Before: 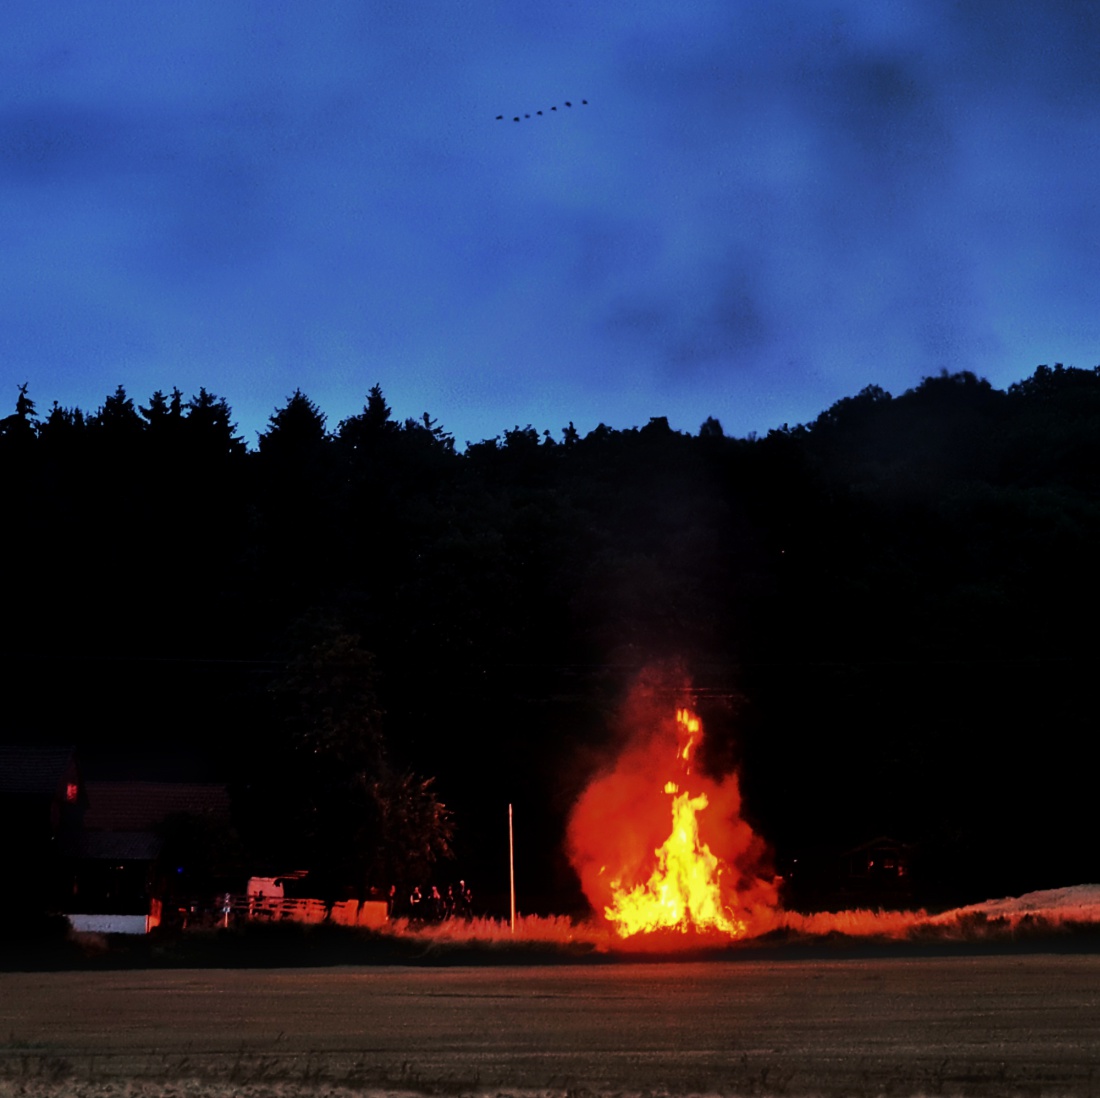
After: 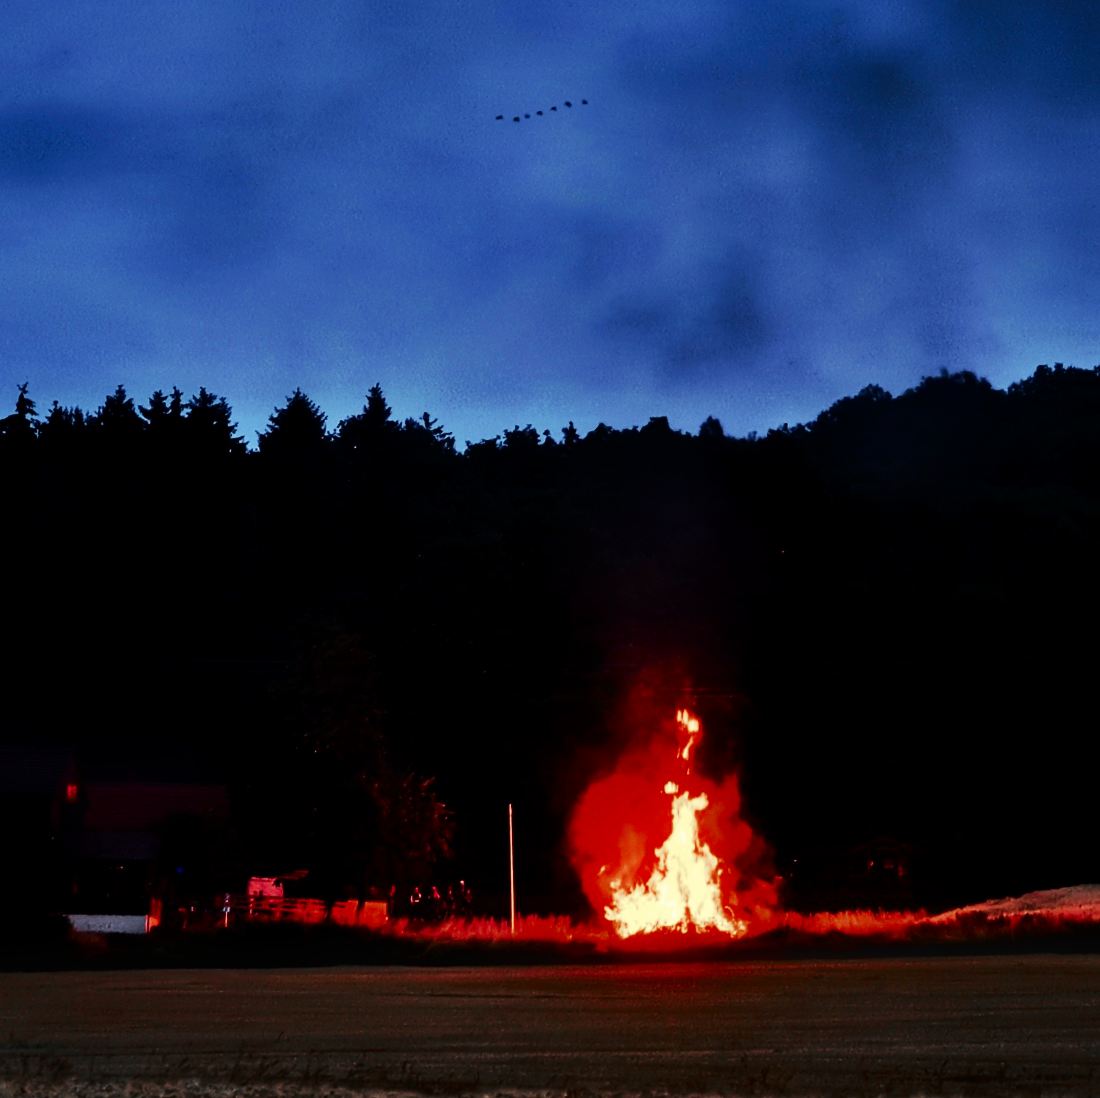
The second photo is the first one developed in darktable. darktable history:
color zones: curves: ch1 [(0, 0.708) (0.088, 0.648) (0.245, 0.187) (0.429, 0.326) (0.571, 0.498) (0.714, 0.5) (0.857, 0.5) (1, 0.708)]
contrast brightness saturation: contrast 0.28
